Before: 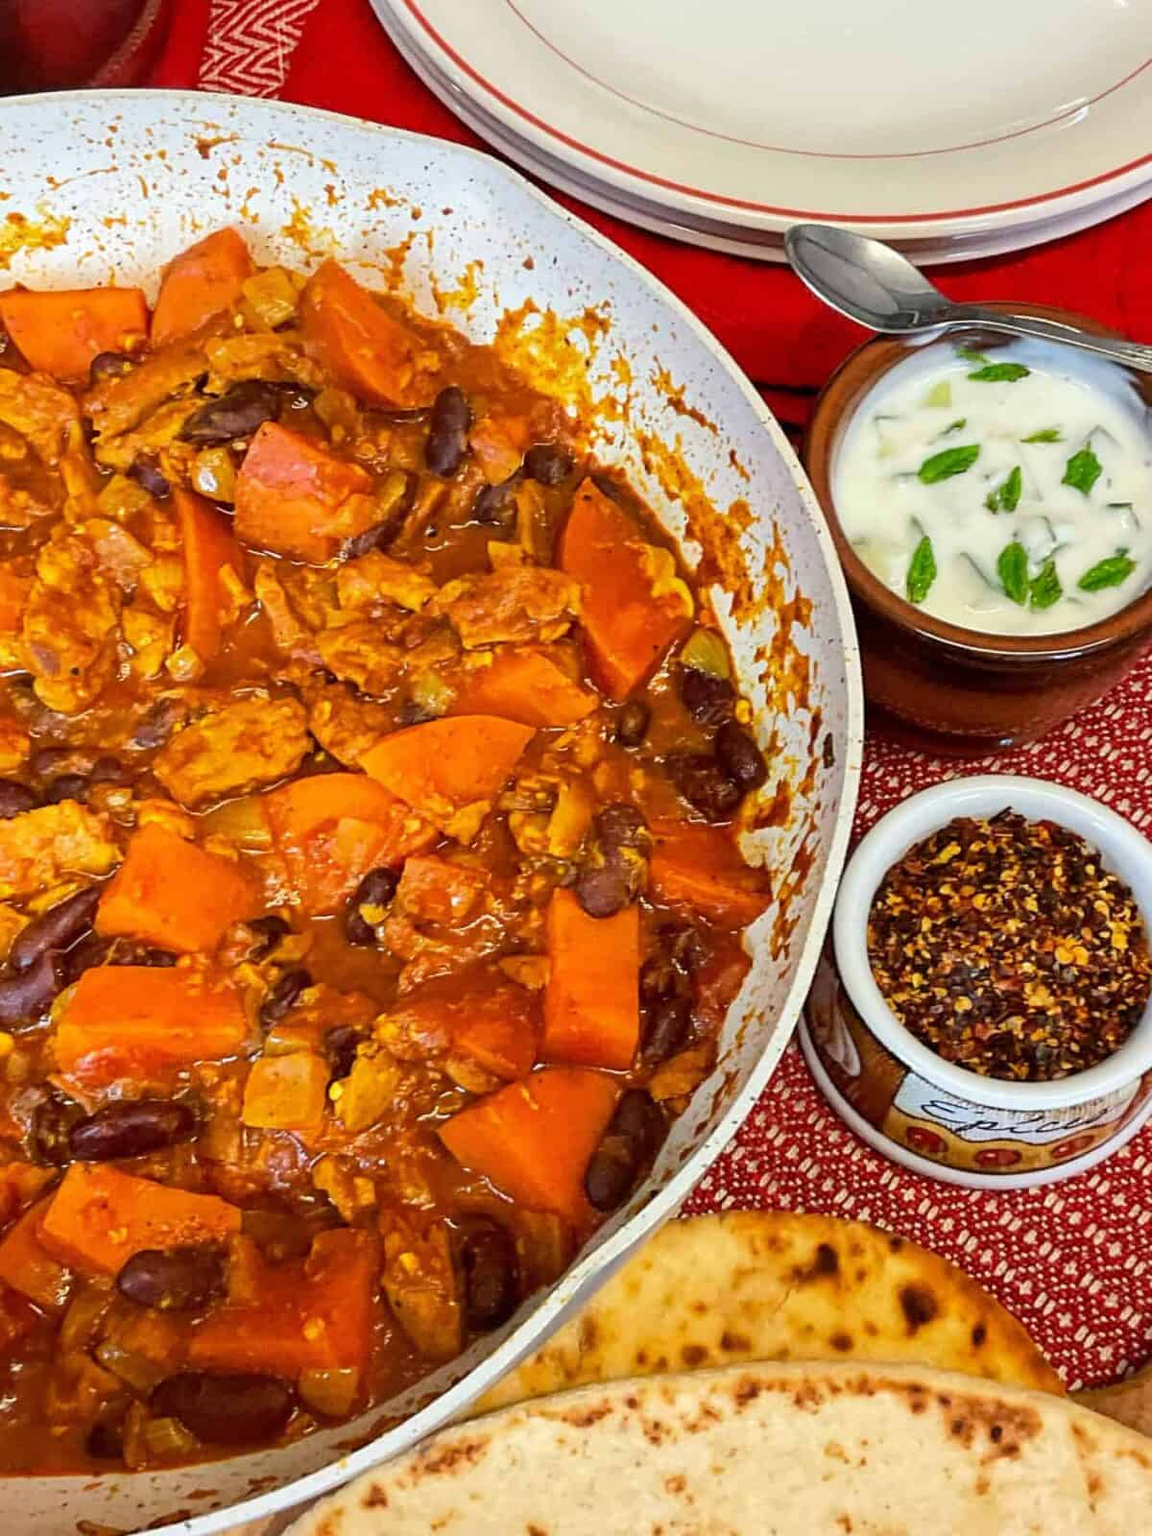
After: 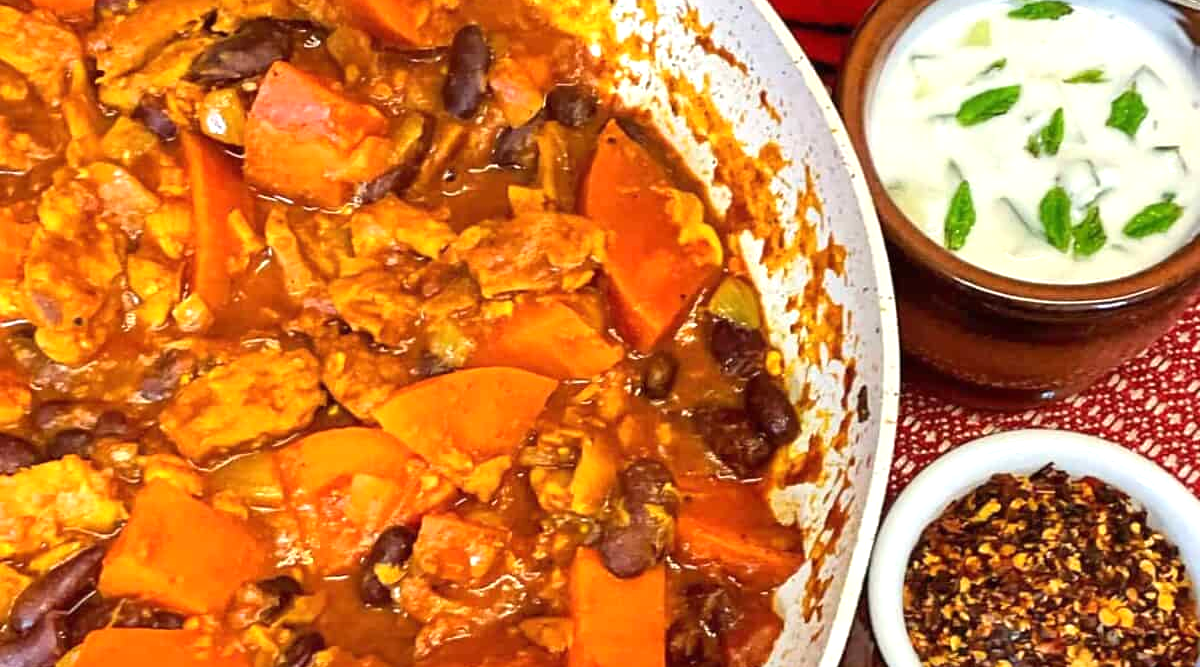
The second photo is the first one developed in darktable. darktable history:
exposure: black level correction 0, exposure 0.499 EV, compensate highlight preservation false
crop and rotate: top 23.66%, bottom 34.622%
